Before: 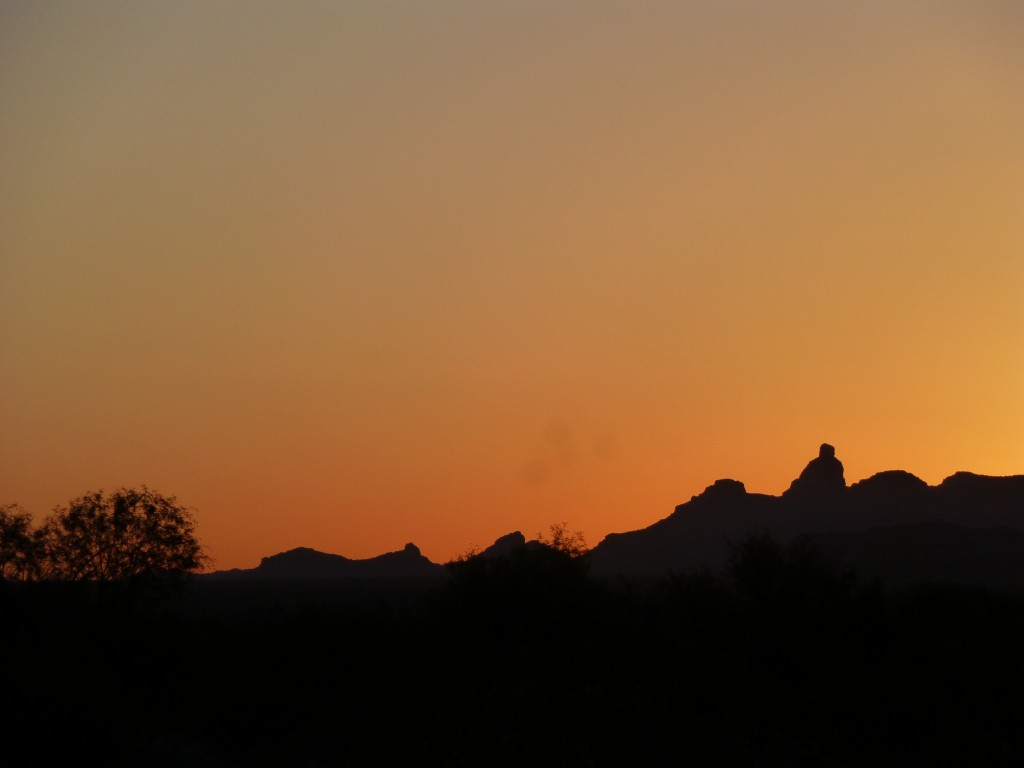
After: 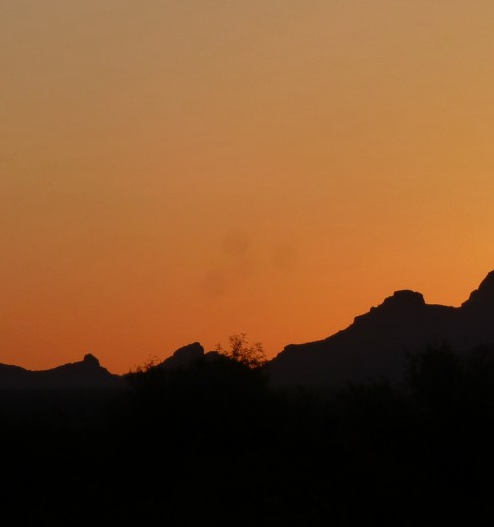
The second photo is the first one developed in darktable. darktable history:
crop: left 31.379%, top 24.658%, right 20.326%, bottom 6.628%
contrast brightness saturation: contrast 0.07
white balance: red 0.988, blue 1.017
